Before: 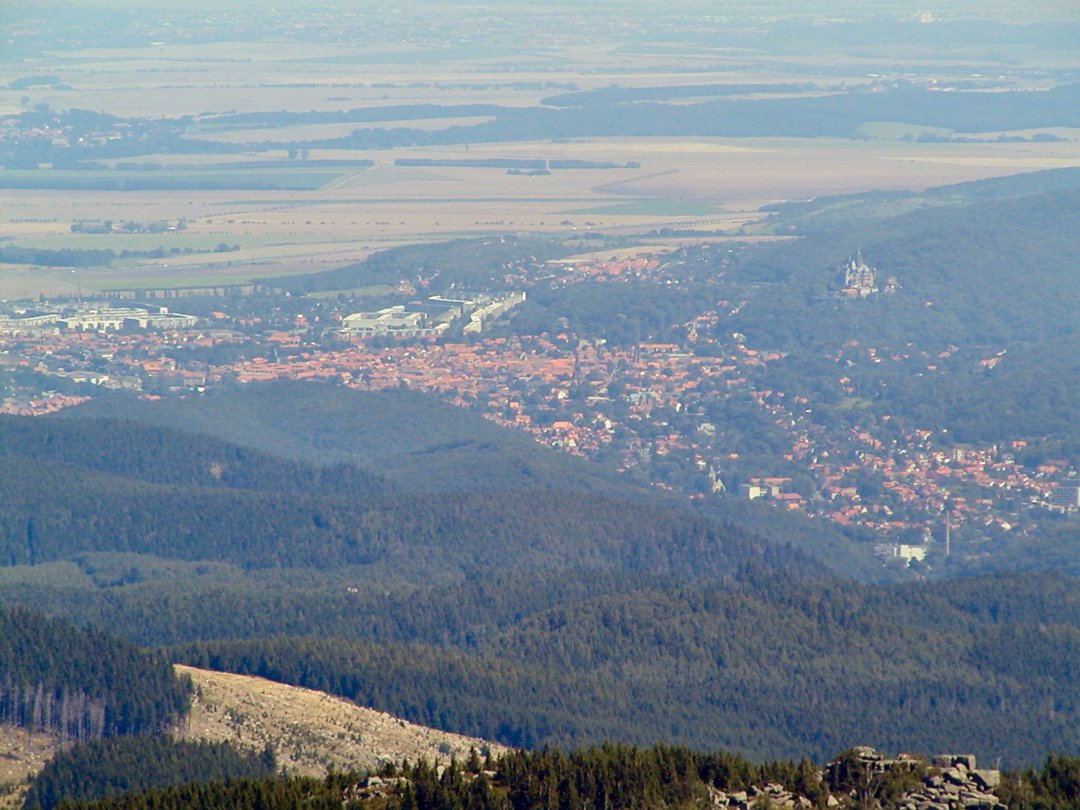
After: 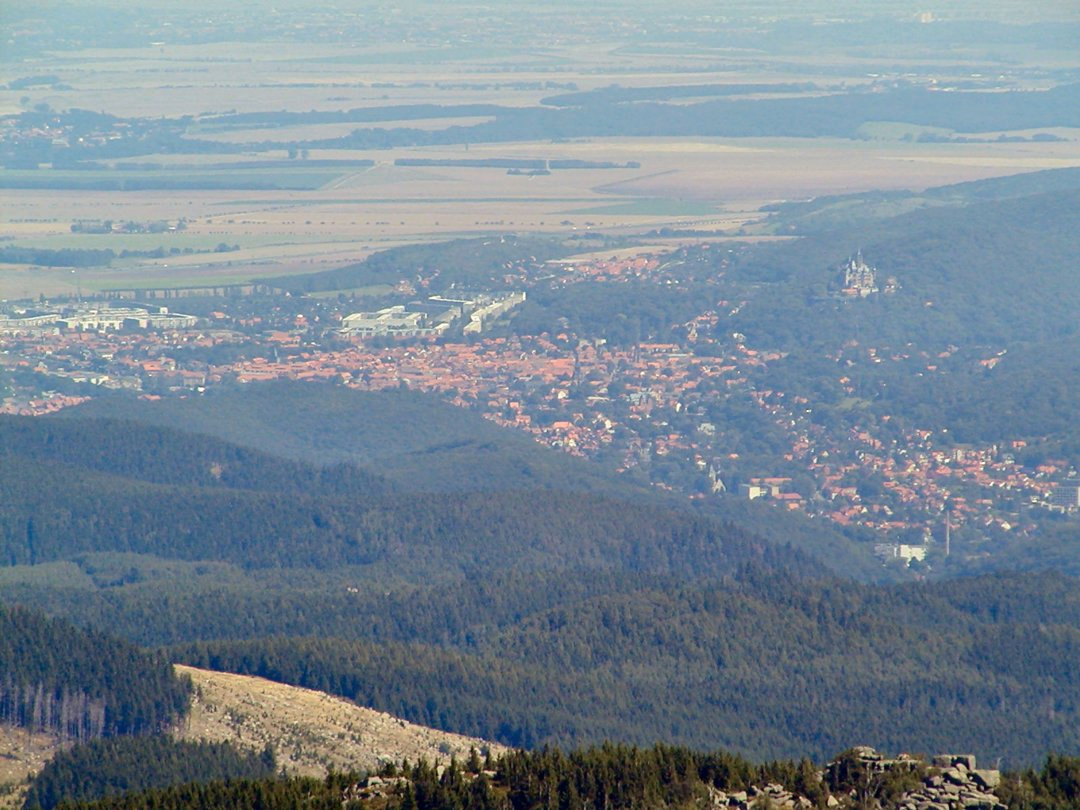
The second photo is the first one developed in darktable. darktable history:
tone equalizer: on, module defaults
shadows and highlights: radius 125.46, shadows 30.51, highlights -30.51, low approximation 0.01, soften with gaussian
